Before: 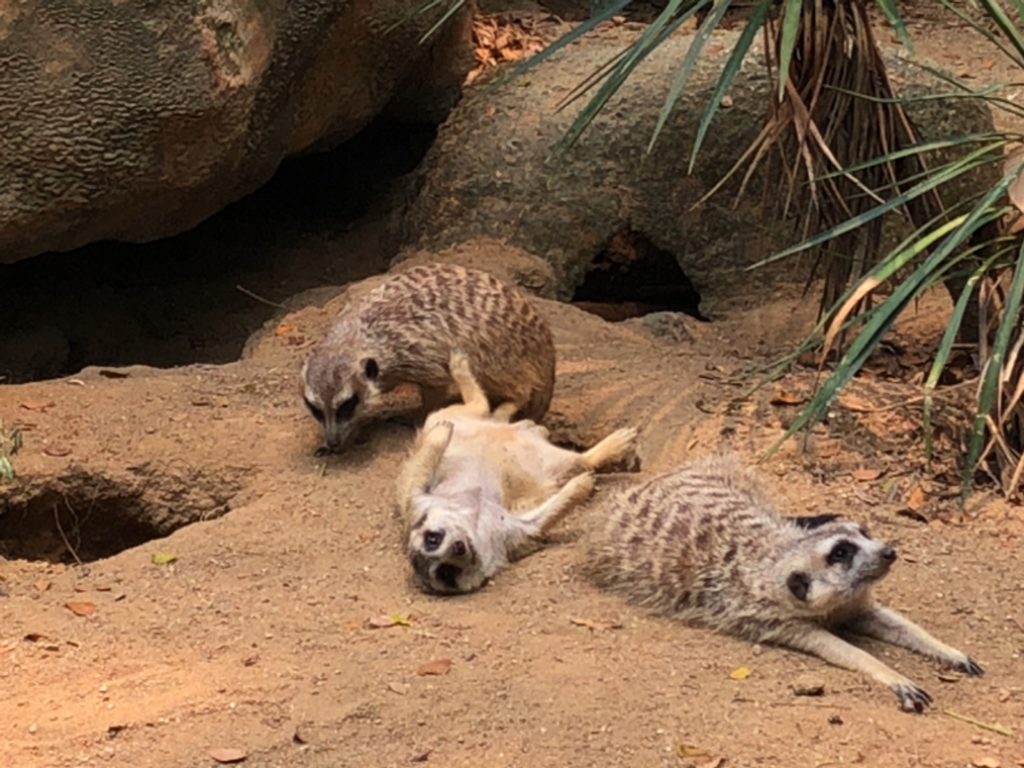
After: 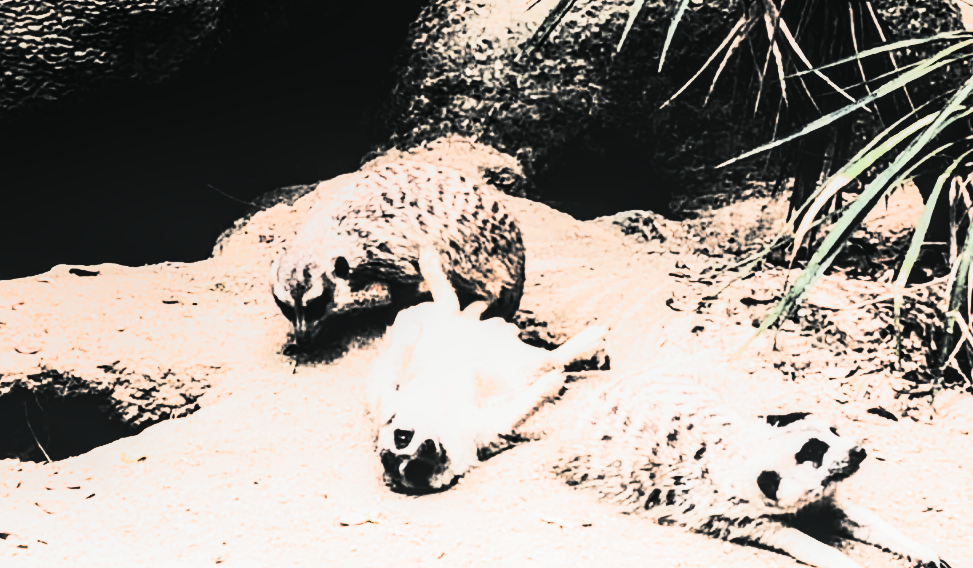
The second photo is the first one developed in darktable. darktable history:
exposure: exposure 0.935 EV, compensate highlight preservation false
split-toning: shadows › hue 190.8°, shadows › saturation 0.05, highlights › hue 54°, highlights › saturation 0.05, compress 0%
white balance: red 1, blue 1
contrast brightness saturation: contrast 0.93, brightness 0.2
crop and rotate: left 2.991%, top 13.302%, right 1.981%, bottom 12.636%
local contrast: on, module defaults
filmic rgb: black relative exposure -3.75 EV, white relative exposure 2.4 EV, dynamic range scaling -50%, hardness 3.42, latitude 30%, contrast 1.8
